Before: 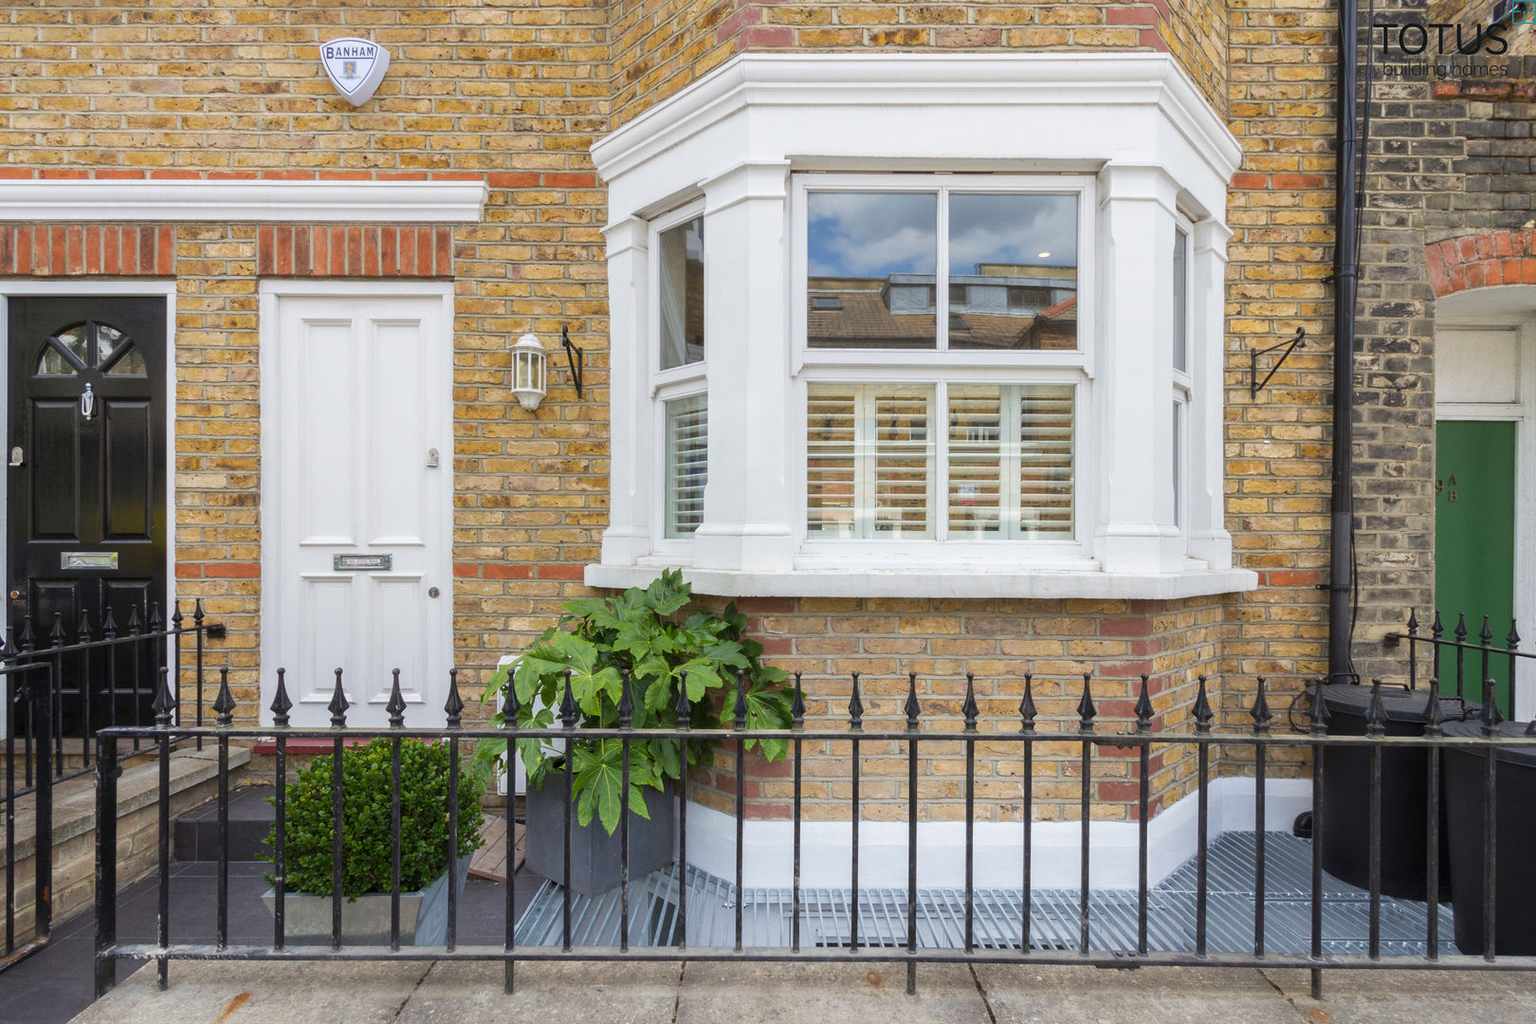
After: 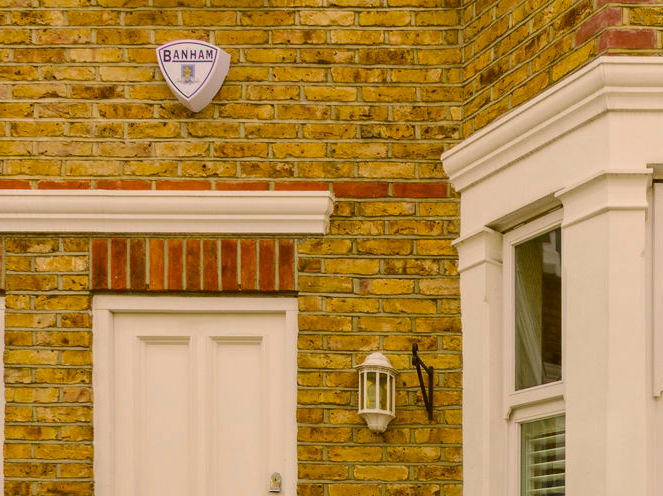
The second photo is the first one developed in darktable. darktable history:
color correction: highlights a* 8.87, highlights b* 15.83, shadows a* -0.483, shadows b* 27.23
exposure: exposure -0.898 EV, compensate highlight preservation false
crop and rotate: left 11.178%, top 0.075%, right 47.89%, bottom 53.997%
color balance rgb: linear chroma grading › global chroma 18.98%, perceptual saturation grading › global saturation 27.447%, perceptual saturation grading › highlights -28.432%, perceptual saturation grading › mid-tones 15.568%, perceptual saturation grading › shadows 33.894%, perceptual brilliance grading › highlights 17.607%, perceptual brilliance grading › mid-tones 31.764%, perceptual brilliance grading › shadows -30.605%, global vibrance 15.09%
velvia: on, module defaults
